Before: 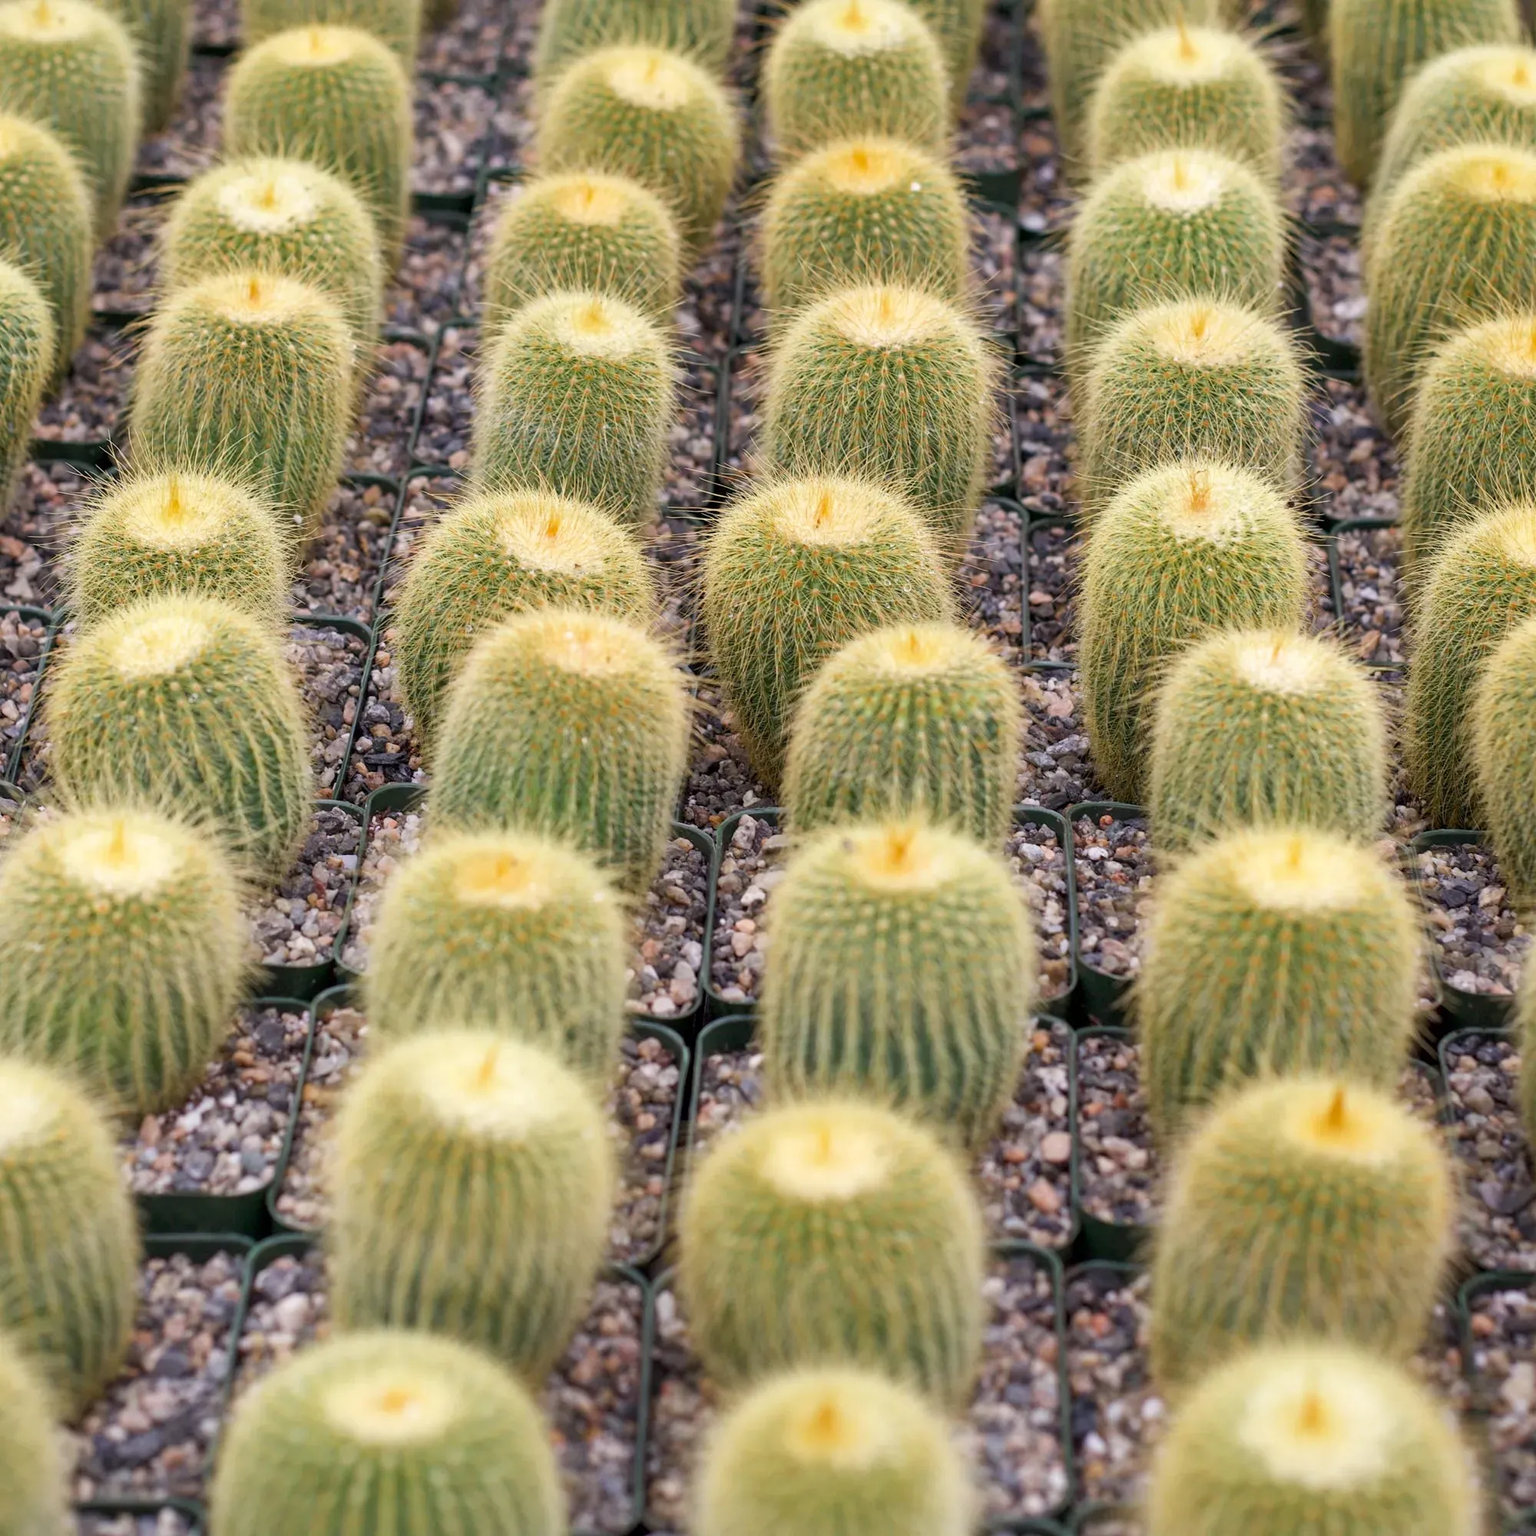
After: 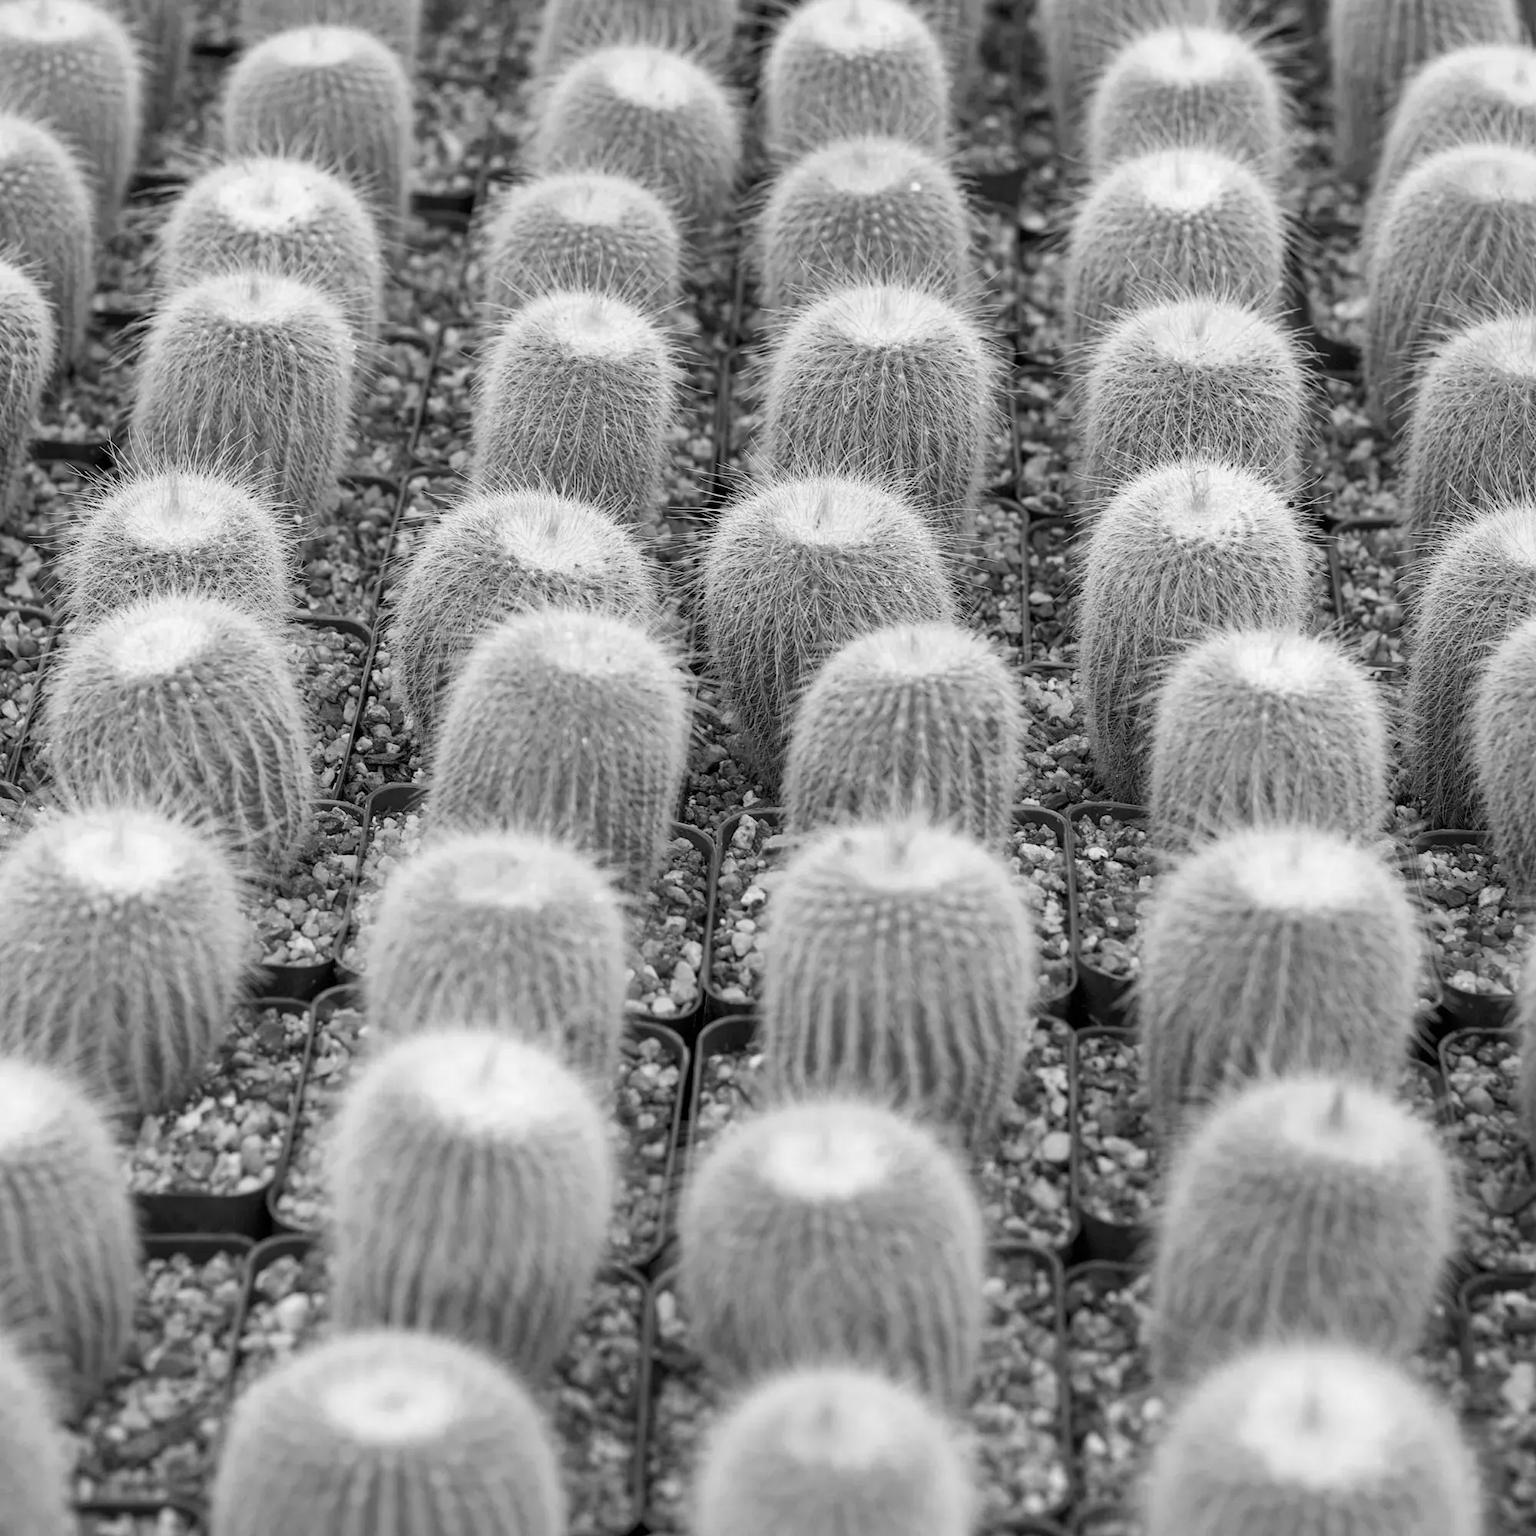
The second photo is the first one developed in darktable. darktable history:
monochrome: on, module defaults
color contrast: blue-yellow contrast 0.62
